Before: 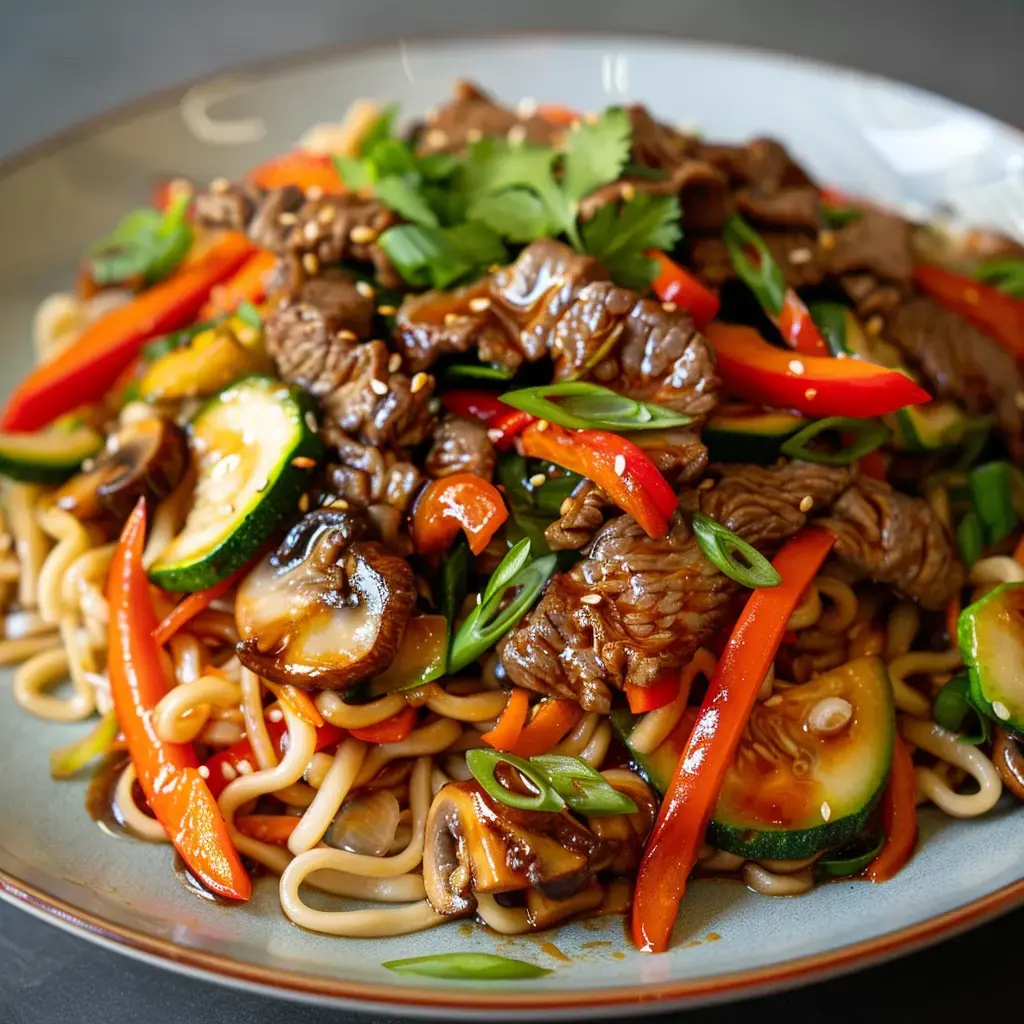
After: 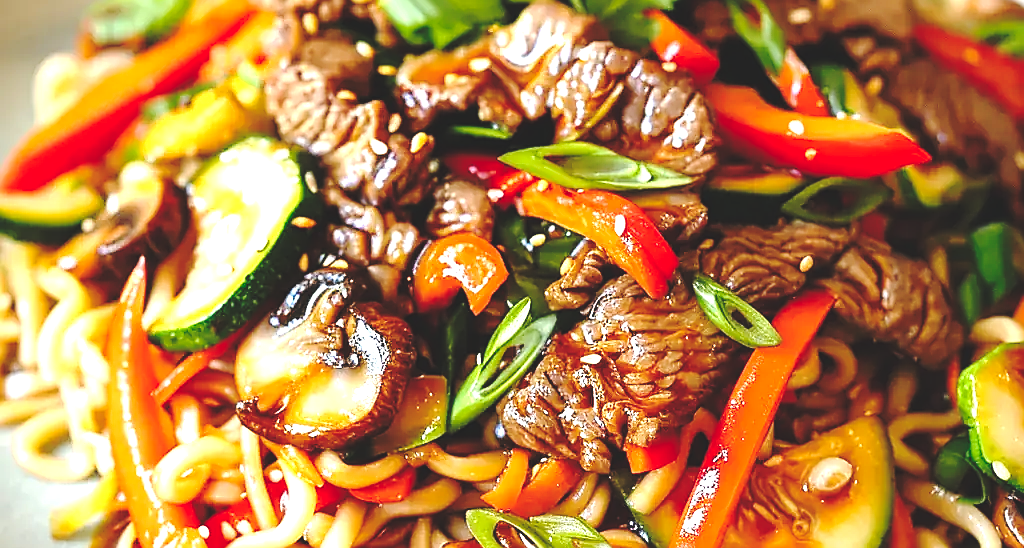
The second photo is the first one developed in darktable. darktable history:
exposure: black level correction 0, exposure 0.91 EV, compensate exposure bias true, compensate highlight preservation false
base curve: curves: ch0 [(0, 0.024) (0.055, 0.065) (0.121, 0.166) (0.236, 0.319) (0.693, 0.726) (1, 1)], preserve colors none
crop and rotate: top 23.441%, bottom 22.968%
sharpen: radius 1.369, amount 1.244, threshold 0.792
contrast brightness saturation: contrast -0.024, brightness -0.008, saturation 0.042
levels: black 8.58%, white 99.92%, levels [0.062, 0.494, 0.925]
